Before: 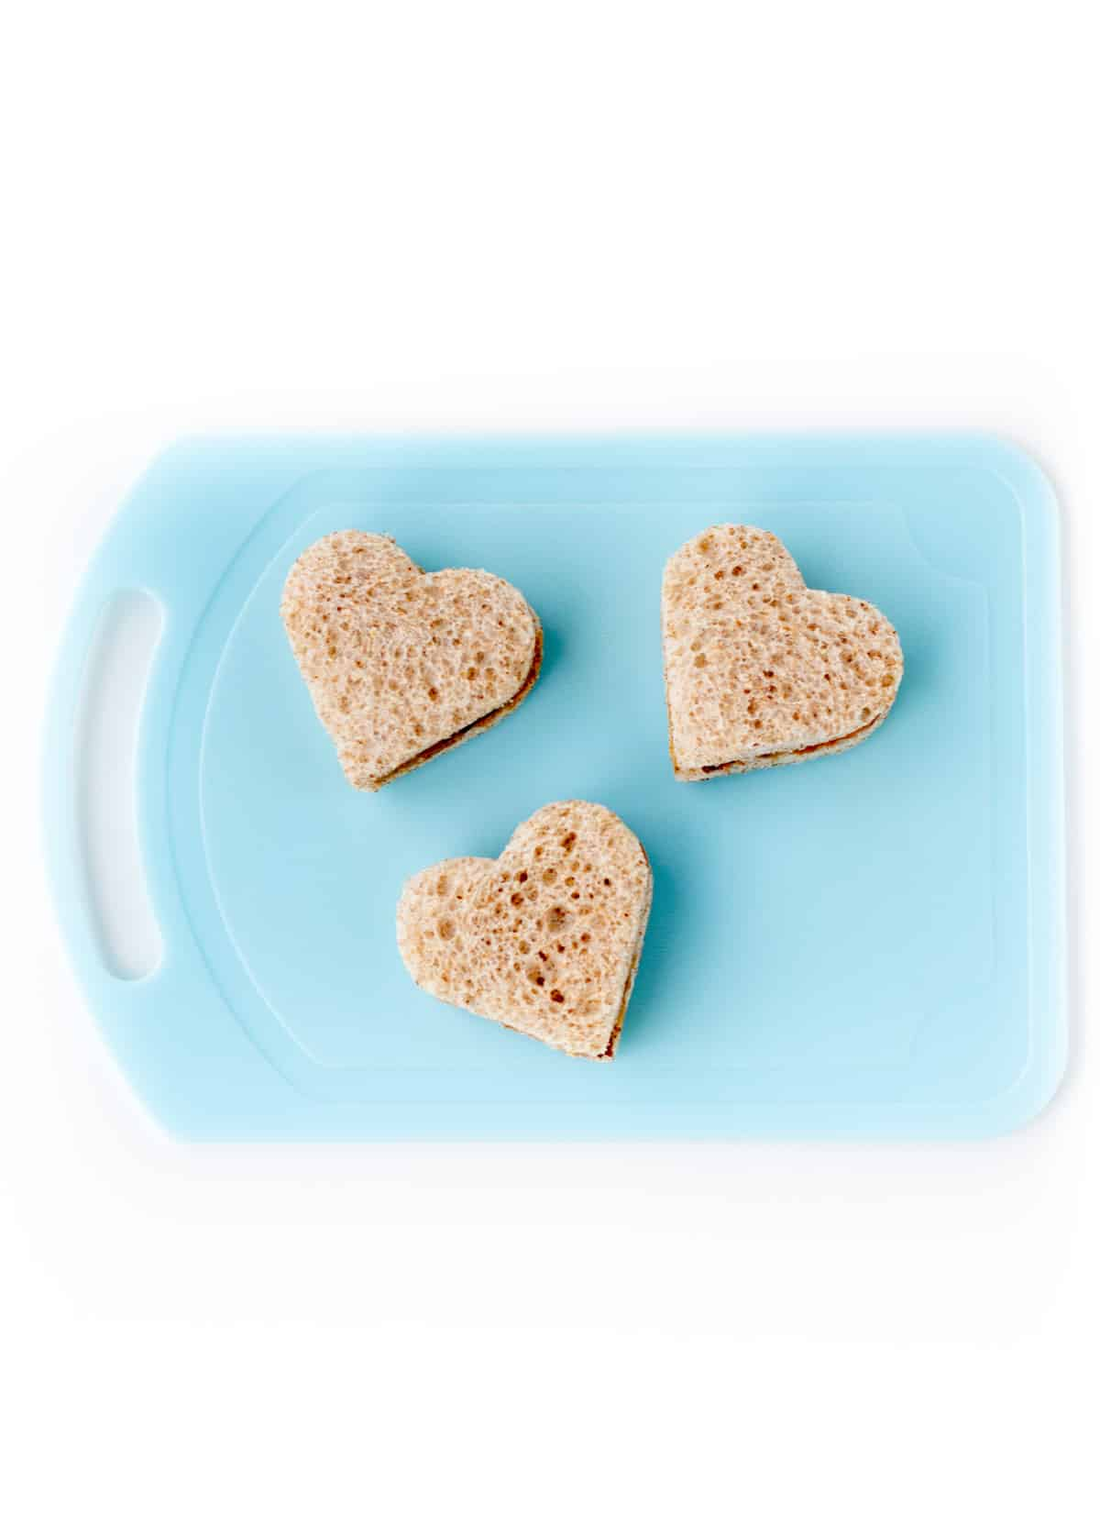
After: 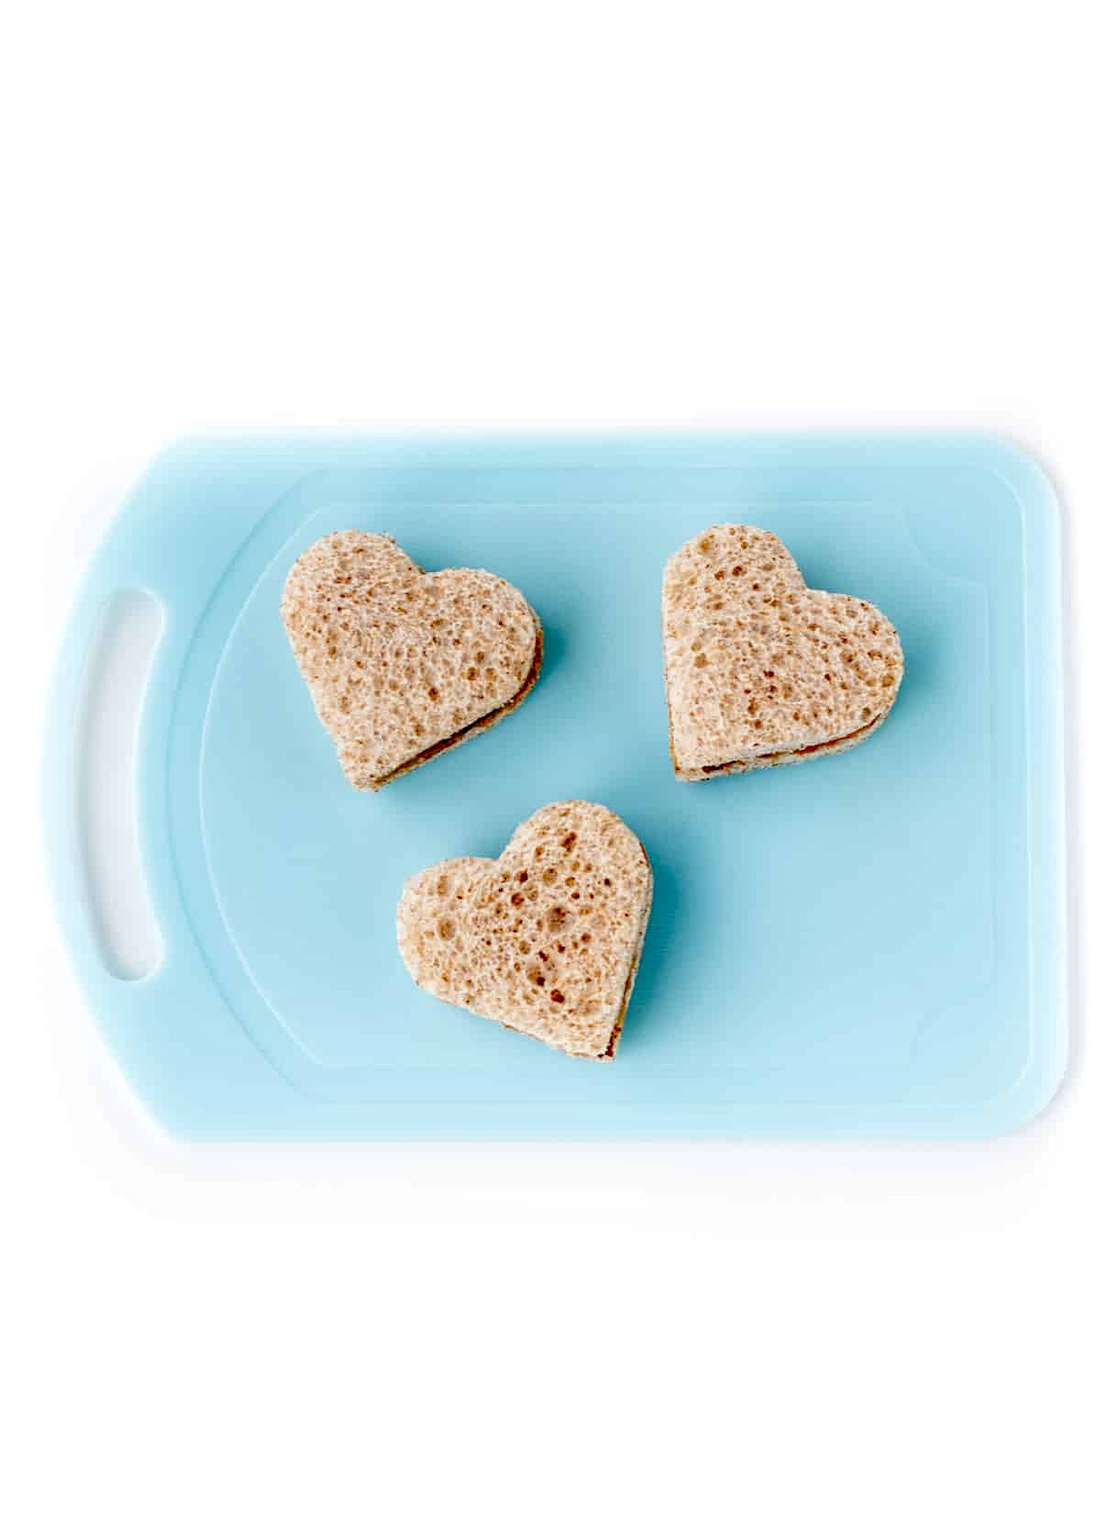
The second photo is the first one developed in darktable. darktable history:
sharpen: amount 0.205
local contrast: on, module defaults
